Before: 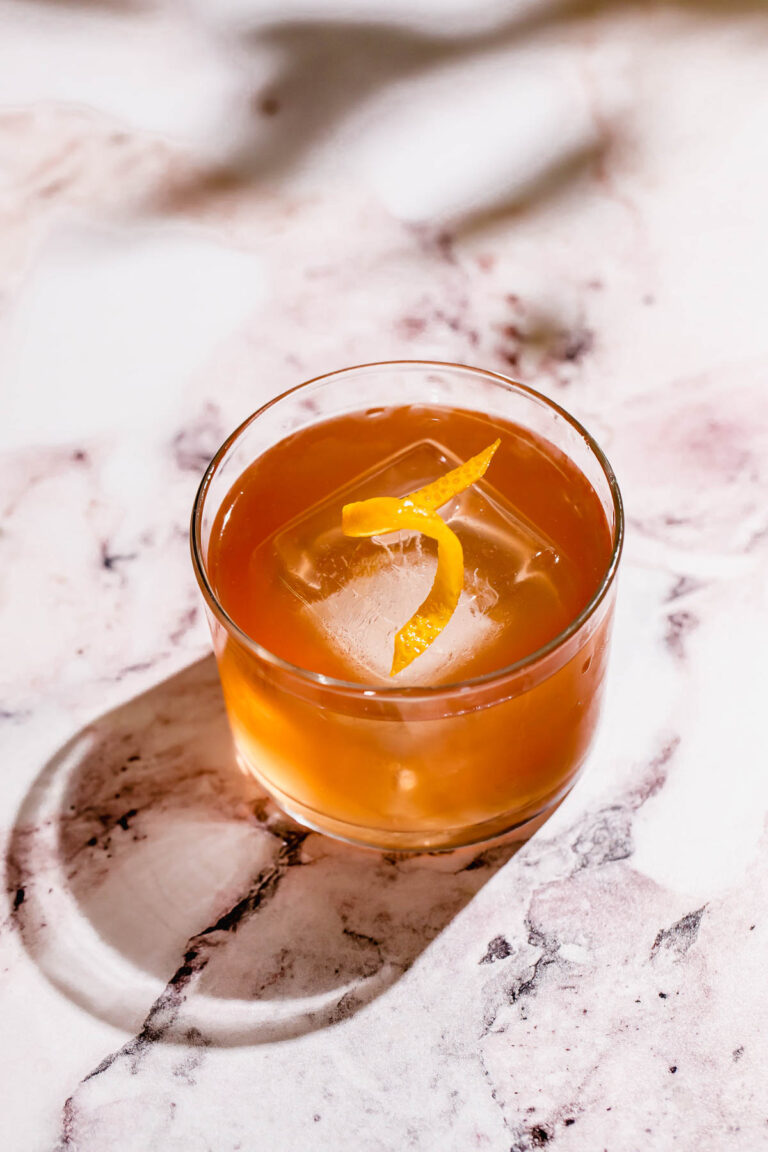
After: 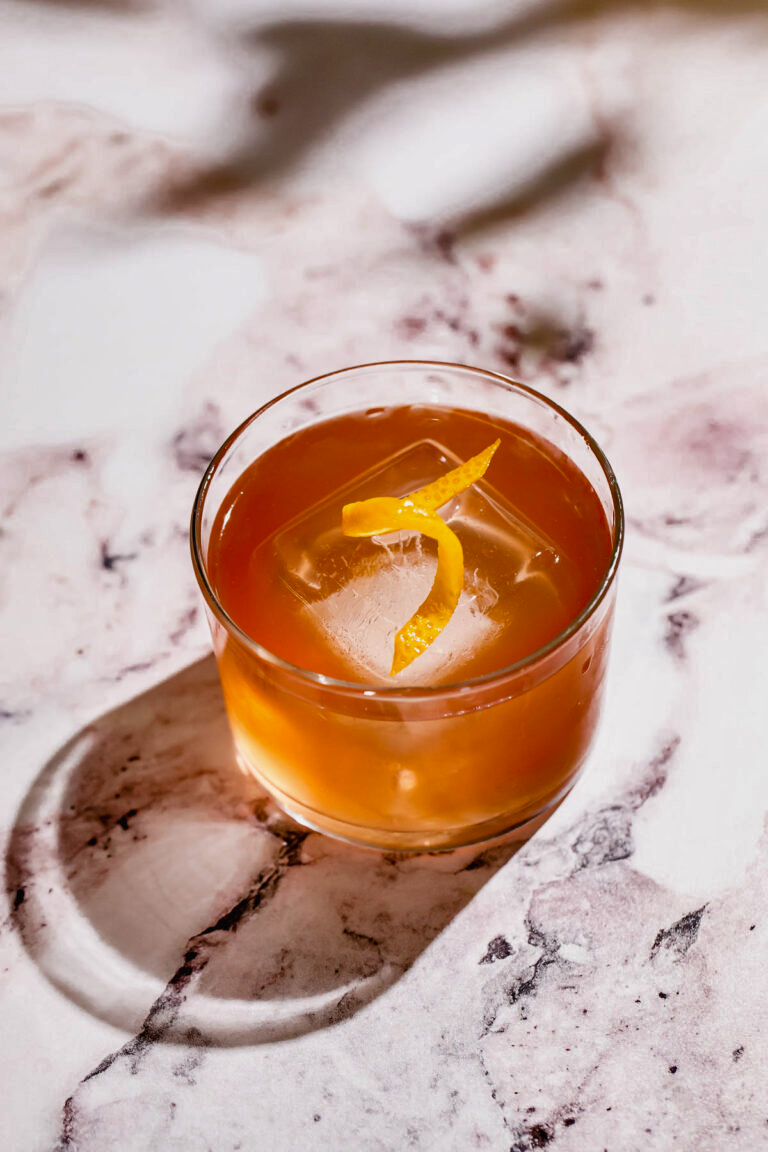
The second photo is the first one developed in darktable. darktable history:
shadows and highlights: shadows 43.58, white point adjustment -1.51, soften with gaussian
